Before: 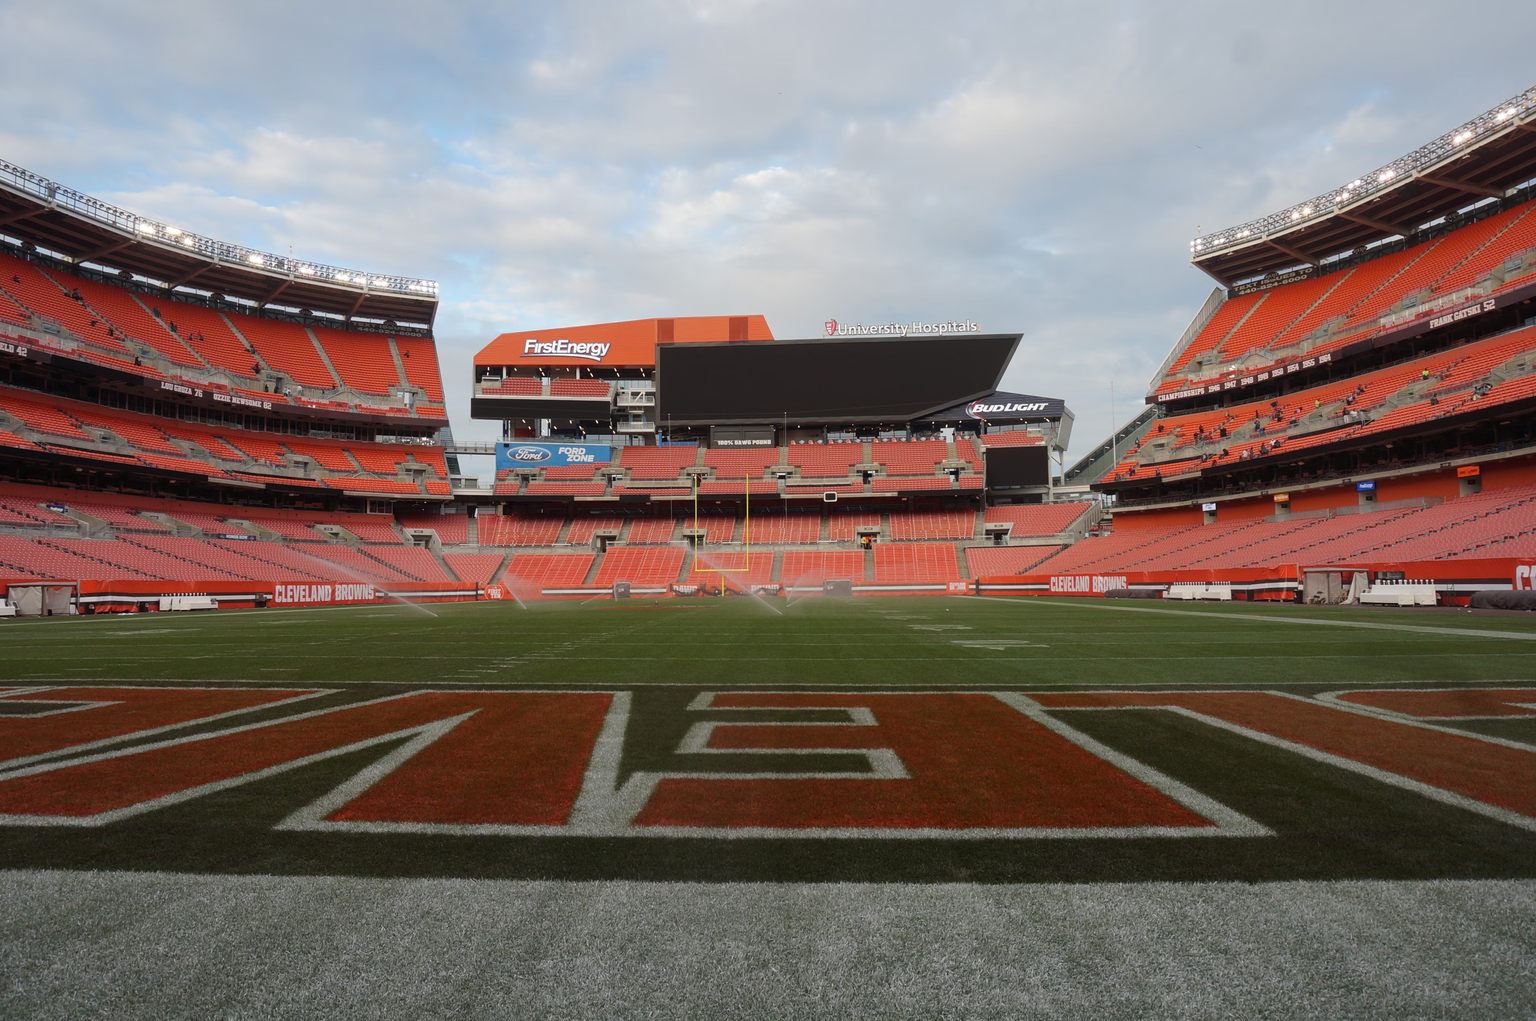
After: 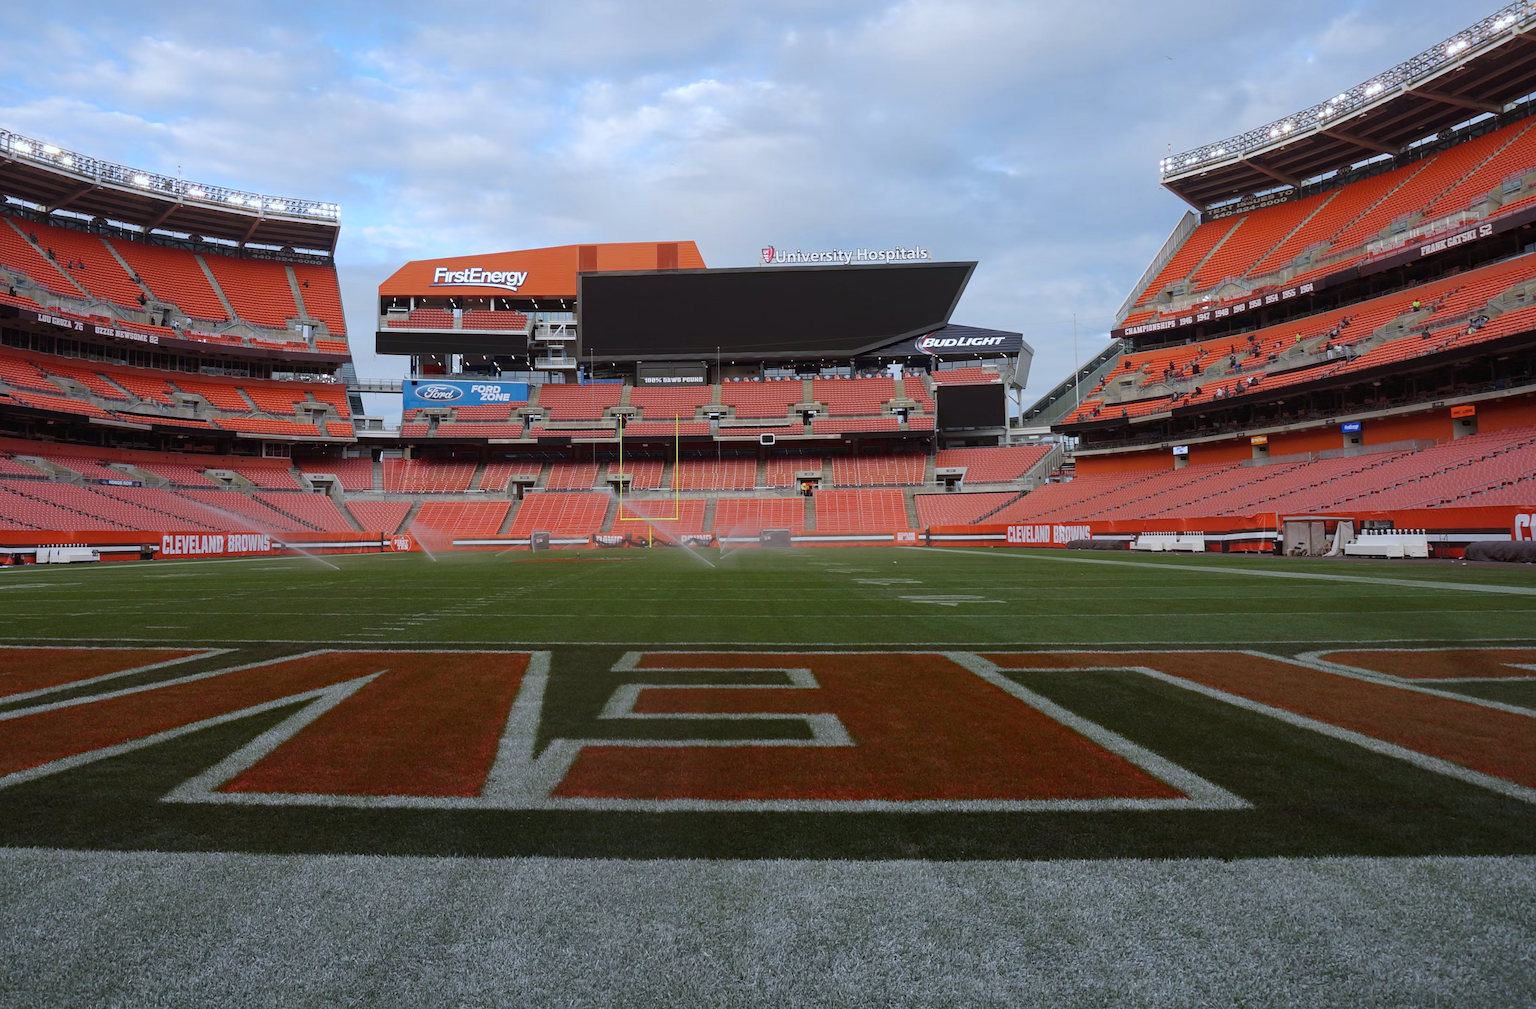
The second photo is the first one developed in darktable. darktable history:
crop and rotate: left 8.262%, top 9.226%
white balance: red 0.931, blue 1.11
haze removal: compatibility mode true, adaptive false
